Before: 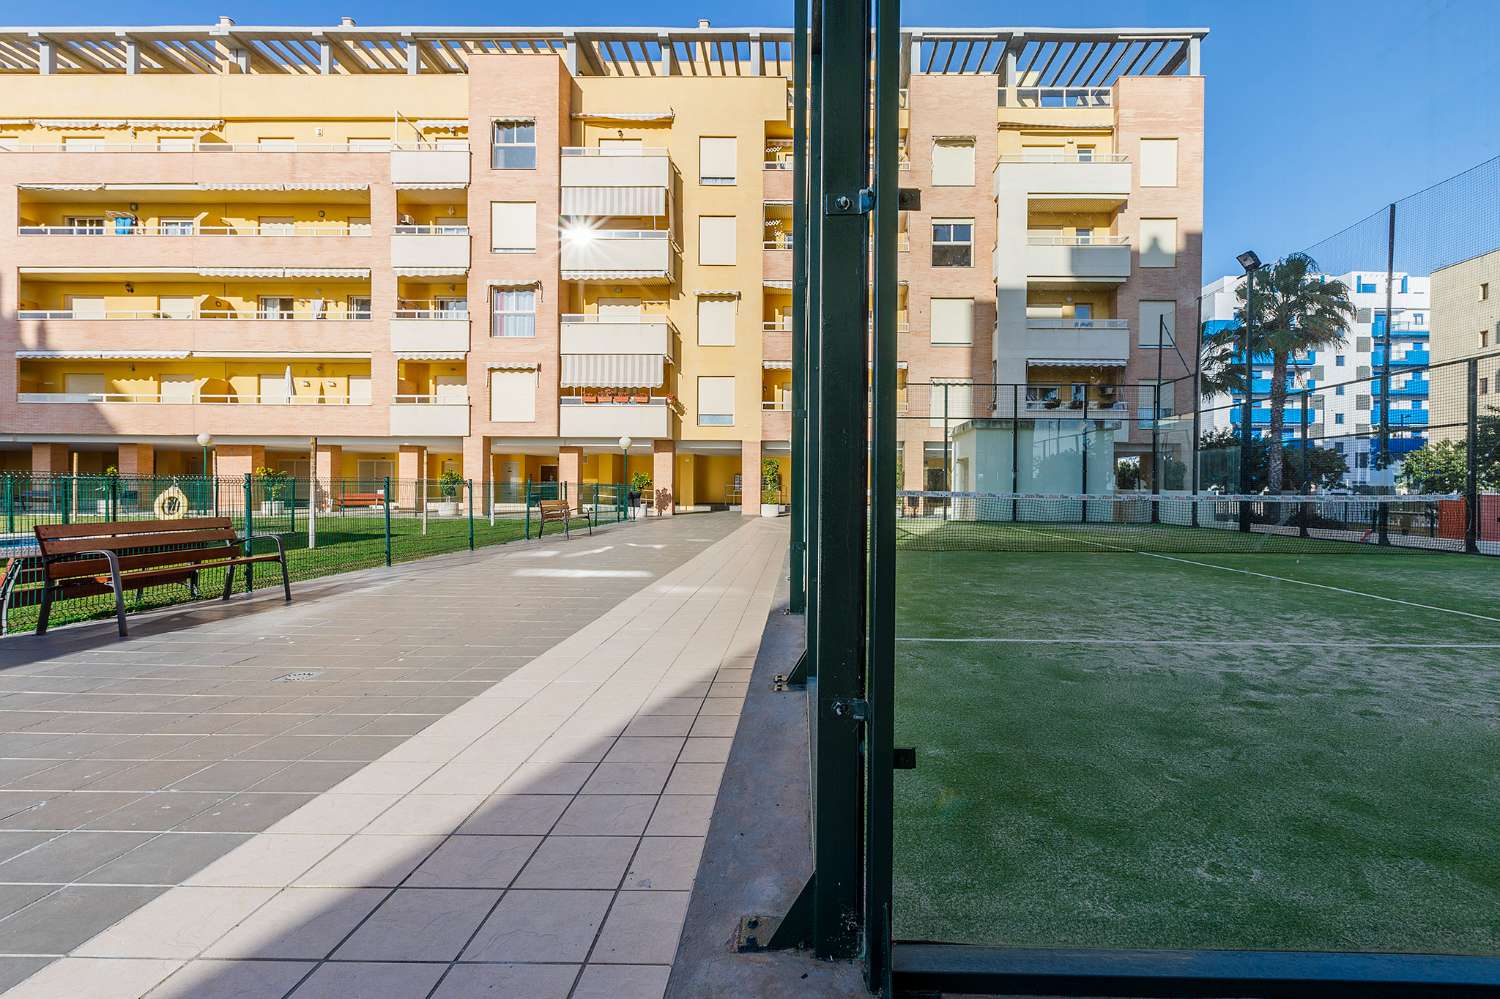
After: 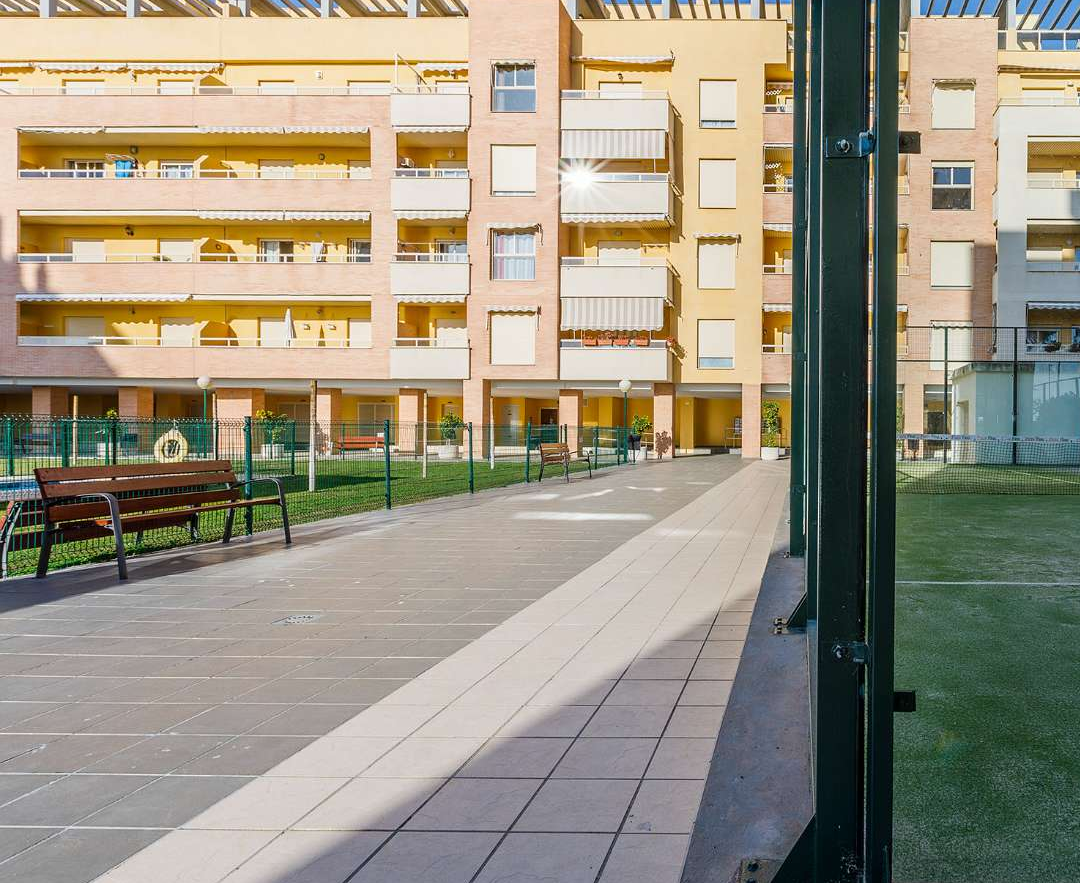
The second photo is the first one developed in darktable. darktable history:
crop: top 5.779%, right 27.875%, bottom 5.745%
